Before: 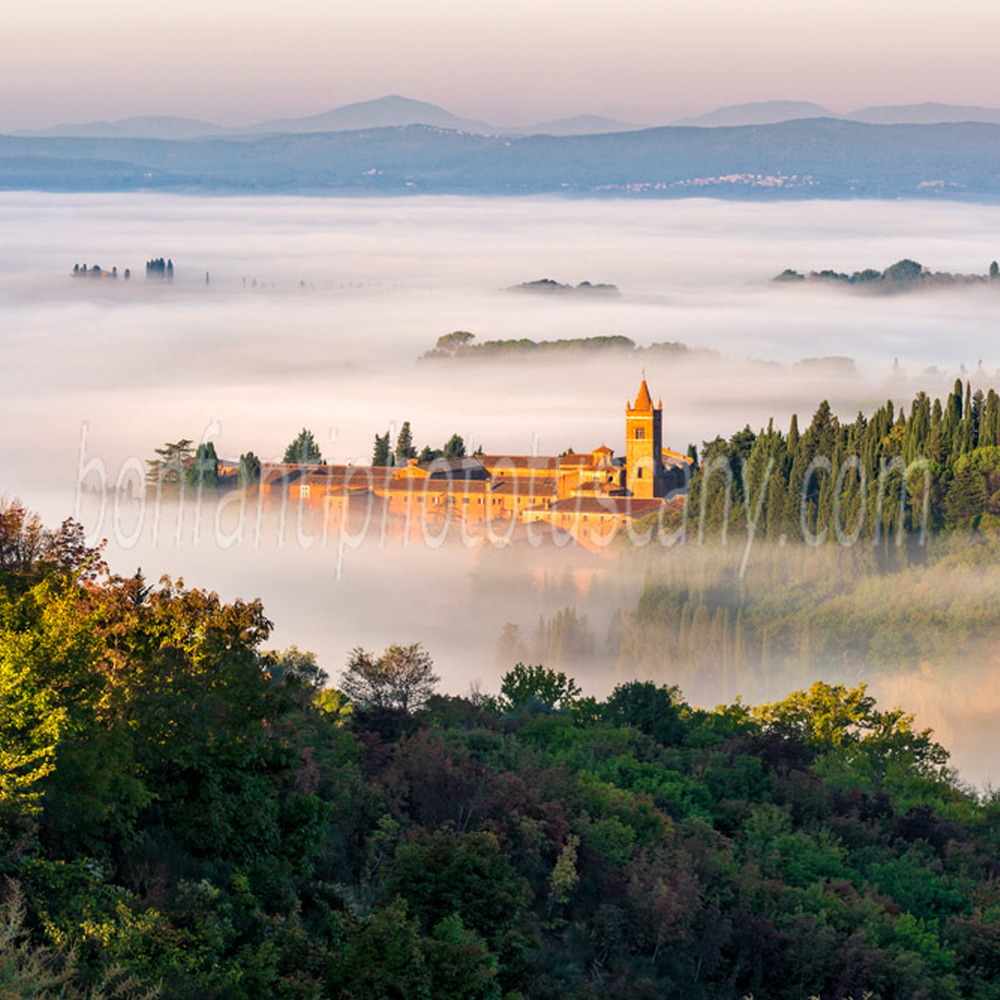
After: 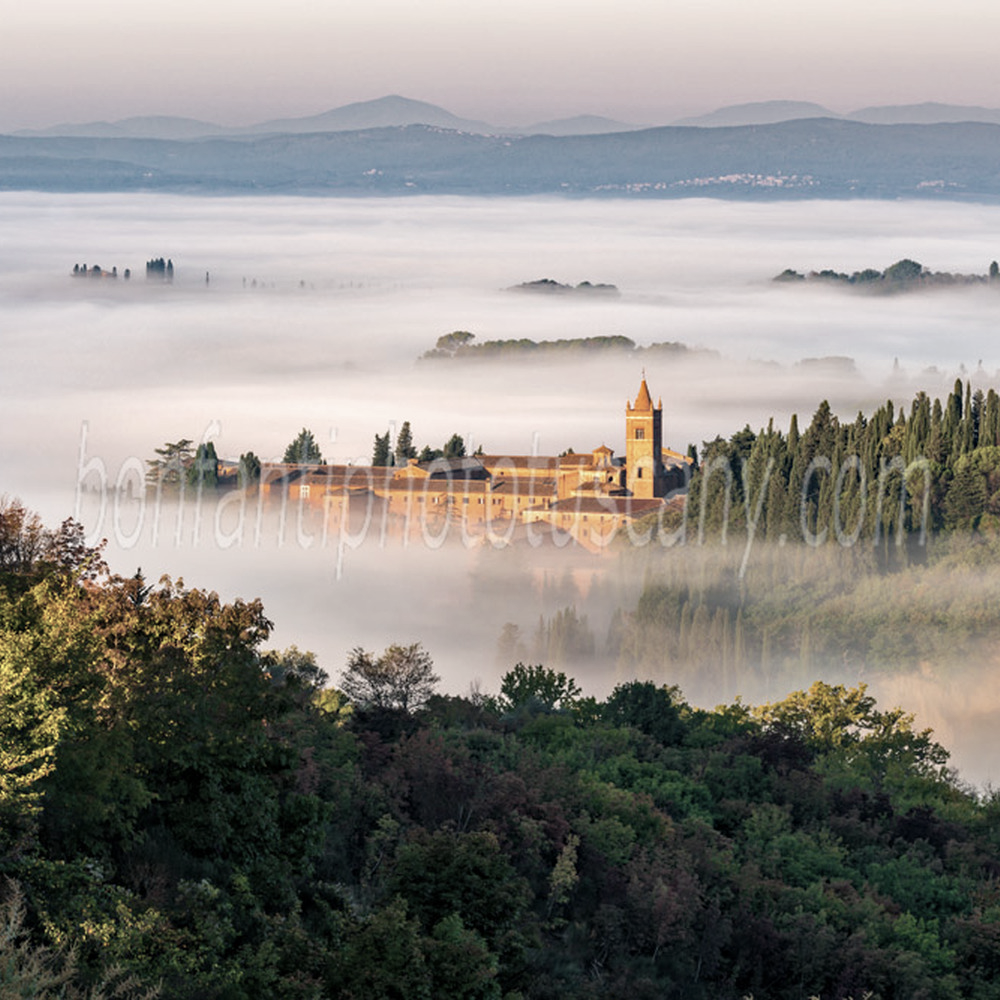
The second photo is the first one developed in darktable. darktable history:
color correction: saturation 0.57
haze removal: compatibility mode true, adaptive false
